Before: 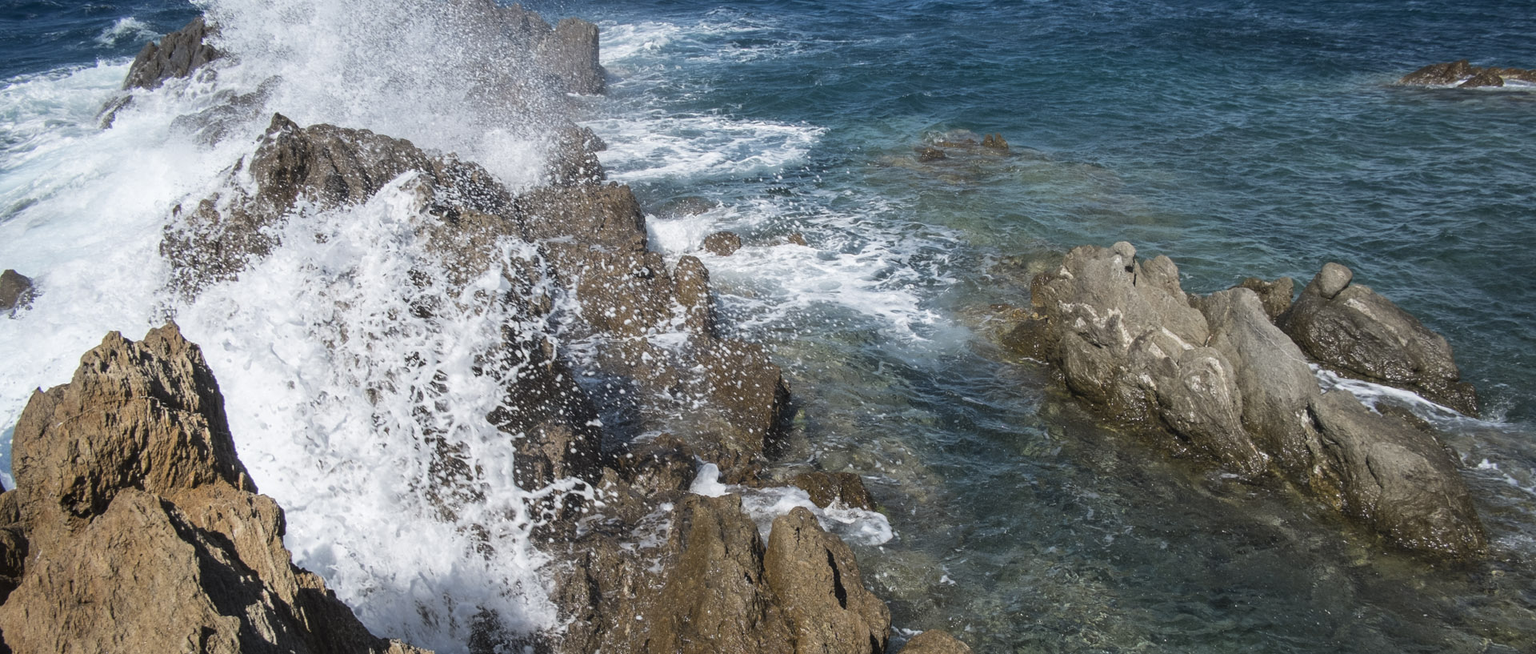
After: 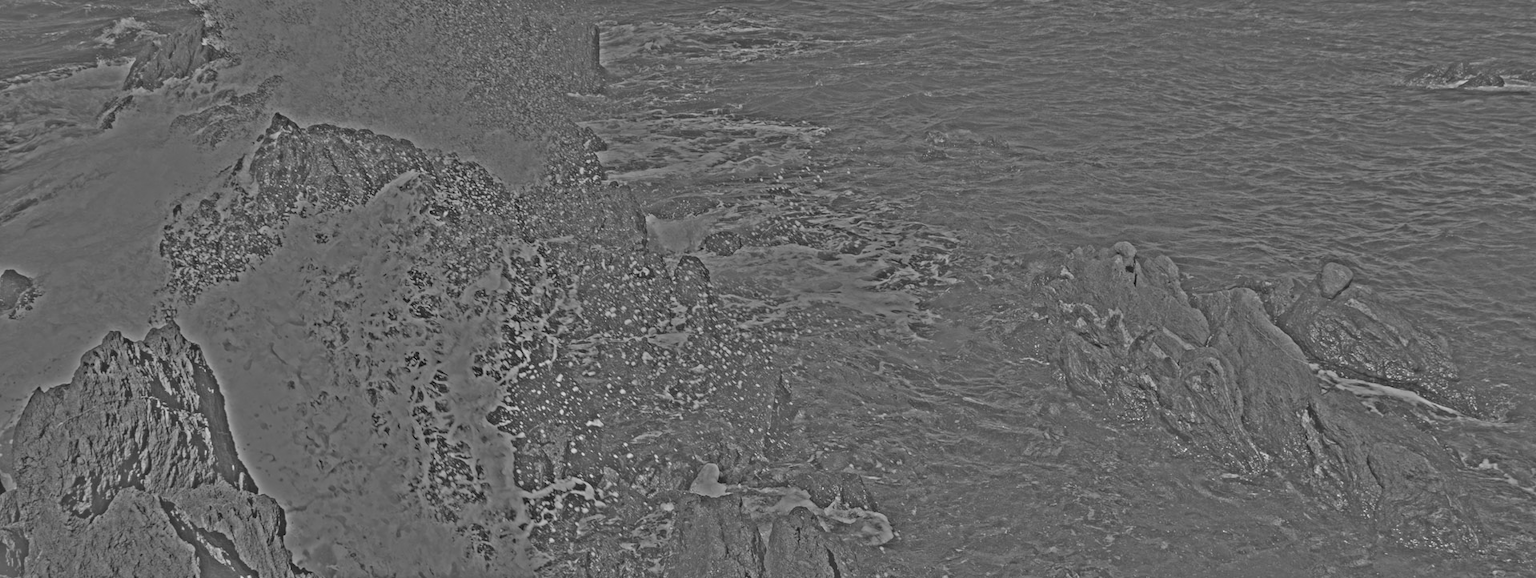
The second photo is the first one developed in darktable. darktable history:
crop and rotate: top 0%, bottom 11.49%
highpass: sharpness 25.84%, contrast boost 14.94%
contrast brightness saturation: contrast 0.2, brightness -0.11, saturation 0.1
